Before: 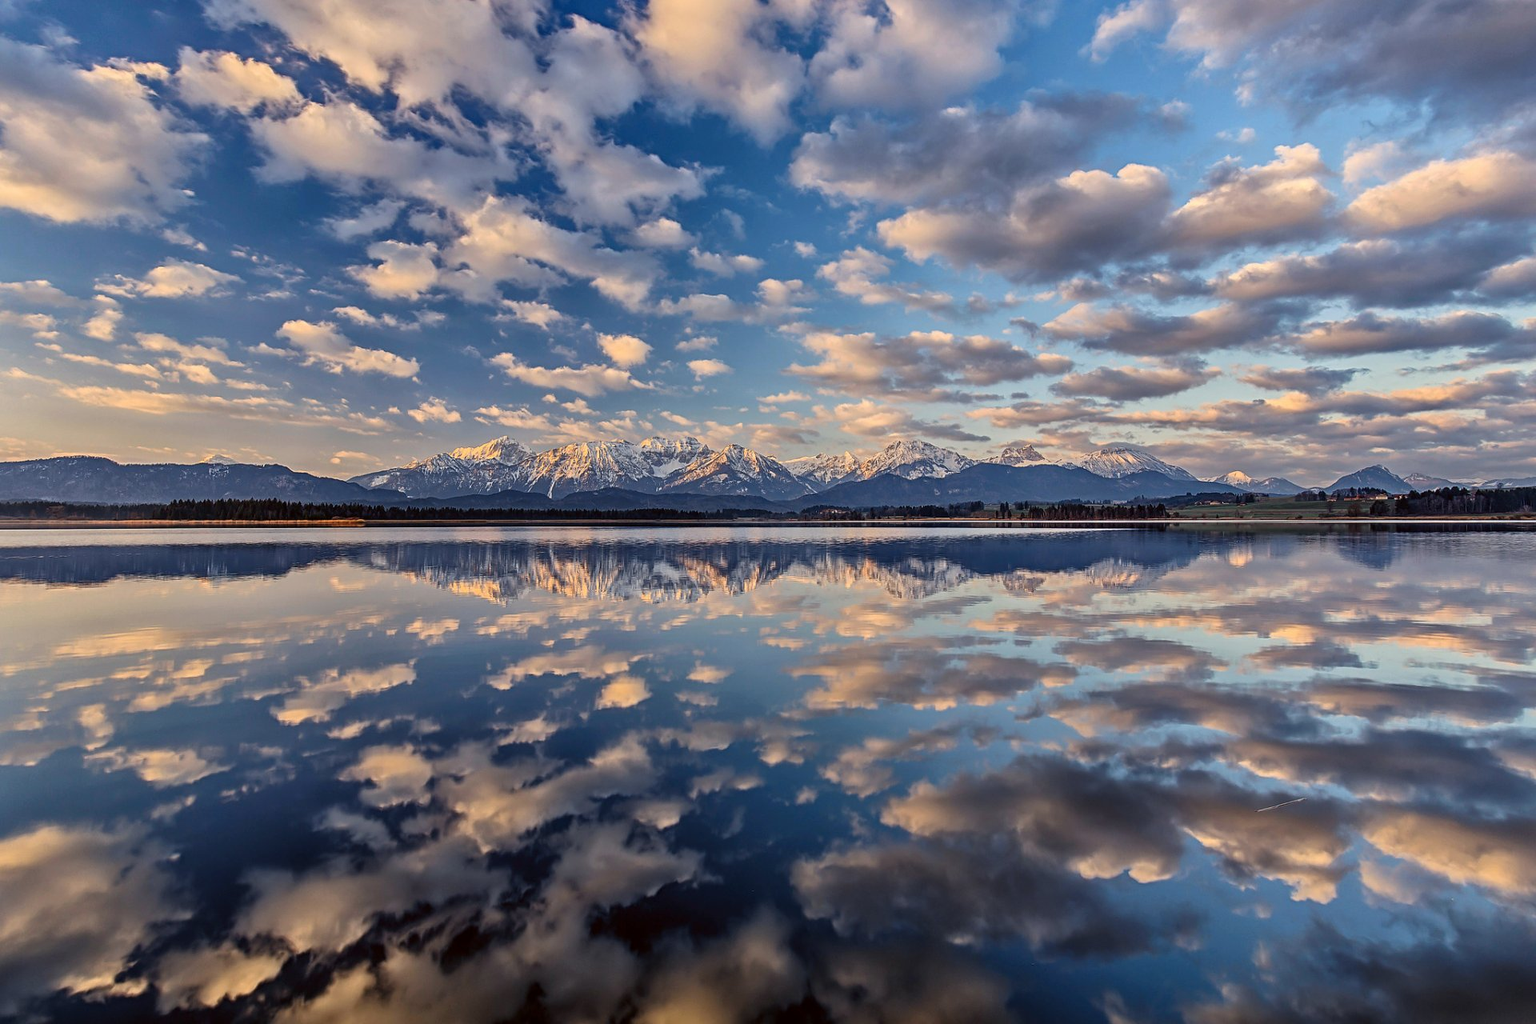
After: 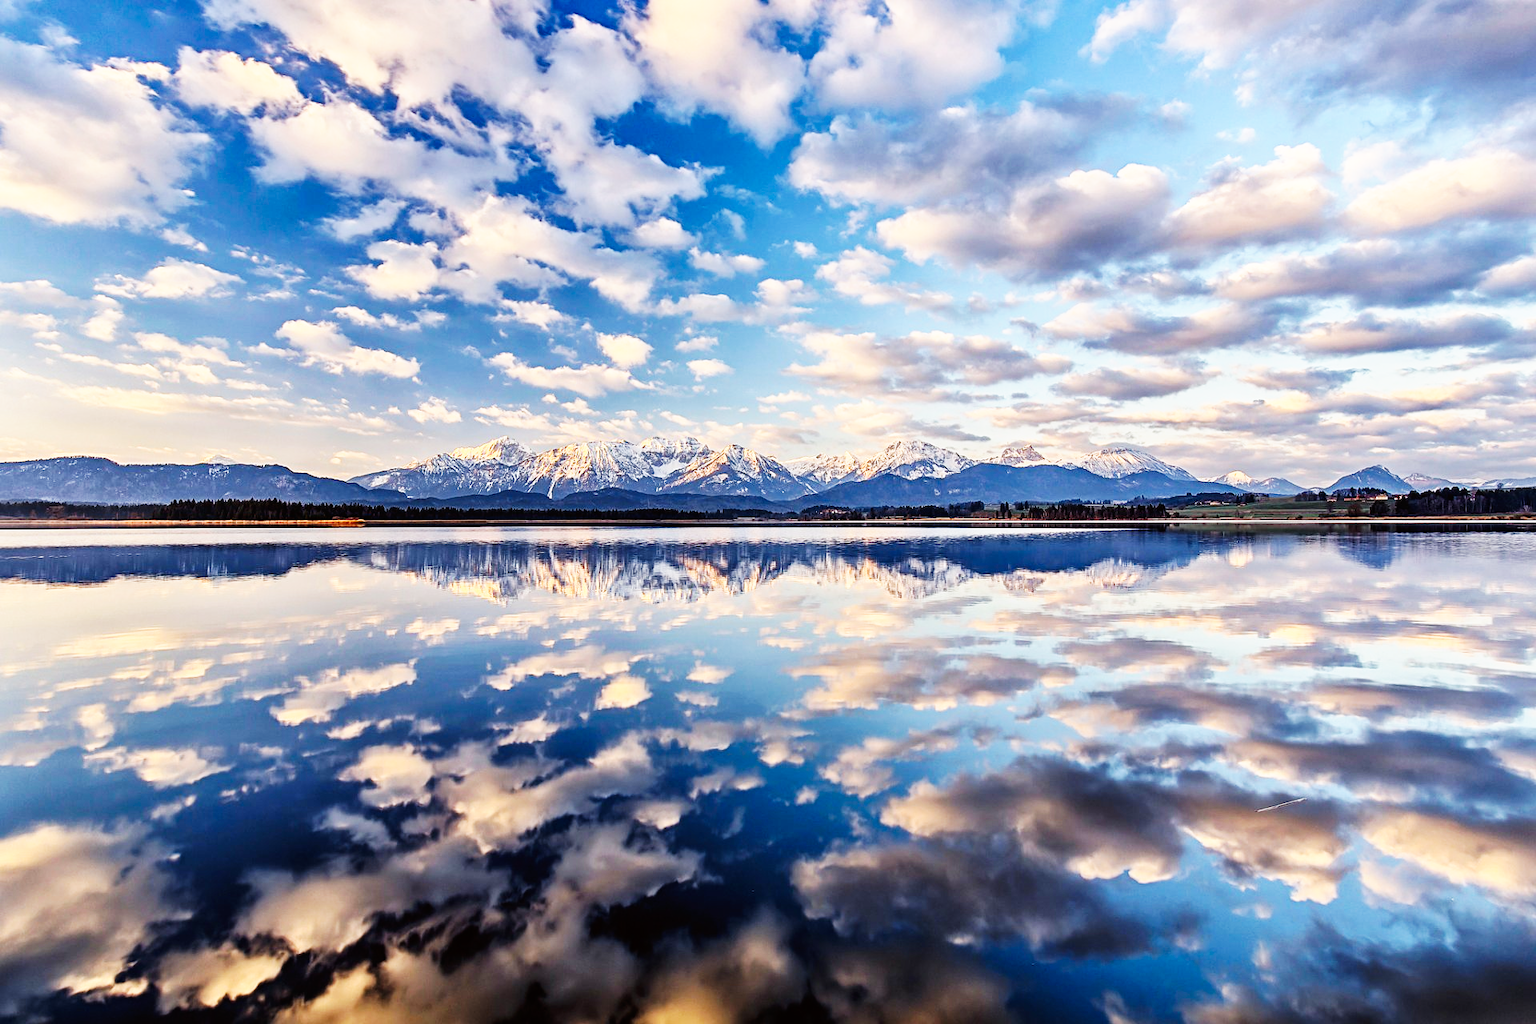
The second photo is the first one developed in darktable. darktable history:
color balance rgb: perceptual saturation grading › global saturation 0.274%
base curve: curves: ch0 [(0, 0) (0.007, 0.004) (0.027, 0.03) (0.046, 0.07) (0.207, 0.54) (0.442, 0.872) (0.673, 0.972) (1, 1)], preserve colors none
